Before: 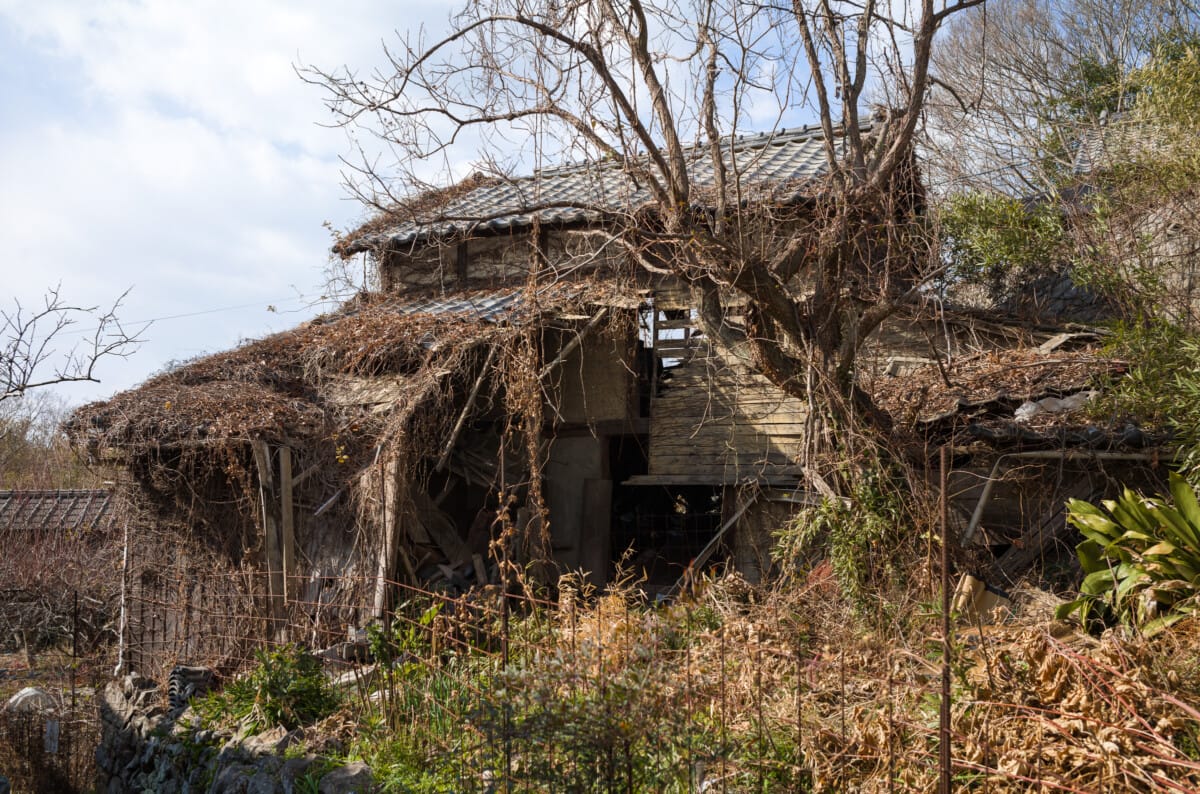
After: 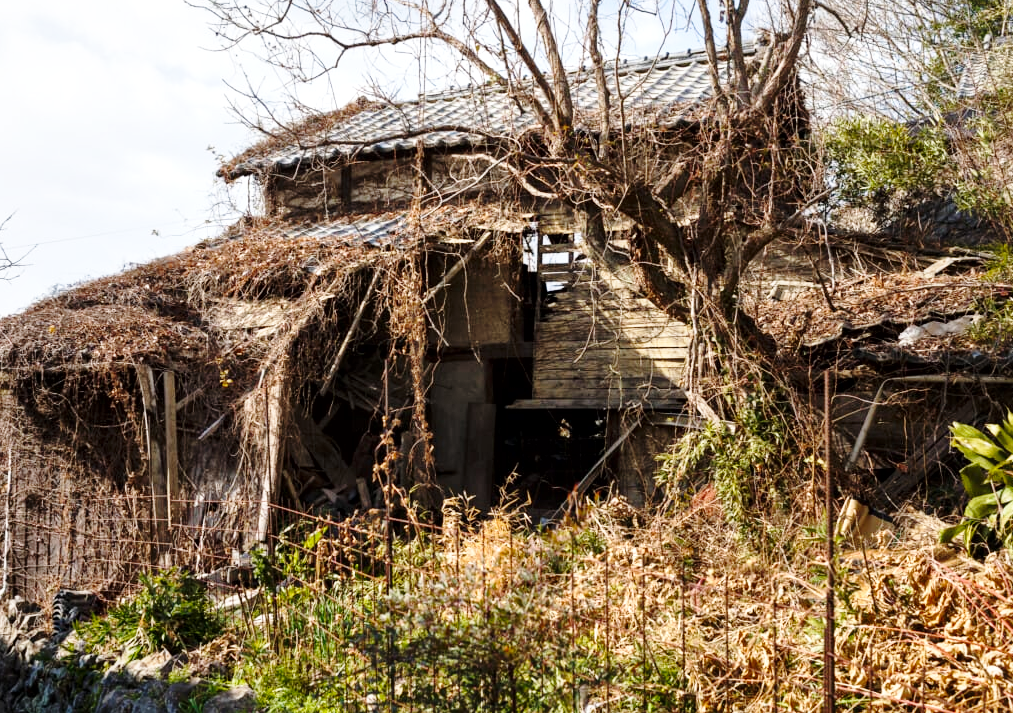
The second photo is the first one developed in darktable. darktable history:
crop and rotate: left 9.692%, top 9.776%, right 5.871%, bottom 0.315%
base curve: curves: ch0 [(0, 0) (0.028, 0.03) (0.121, 0.232) (0.46, 0.748) (0.859, 0.968) (1, 1)], preserve colors none
local contrast: mode bilateral grid, contrast 21, coarseness 50, detail 144%, midtone range 0.2
